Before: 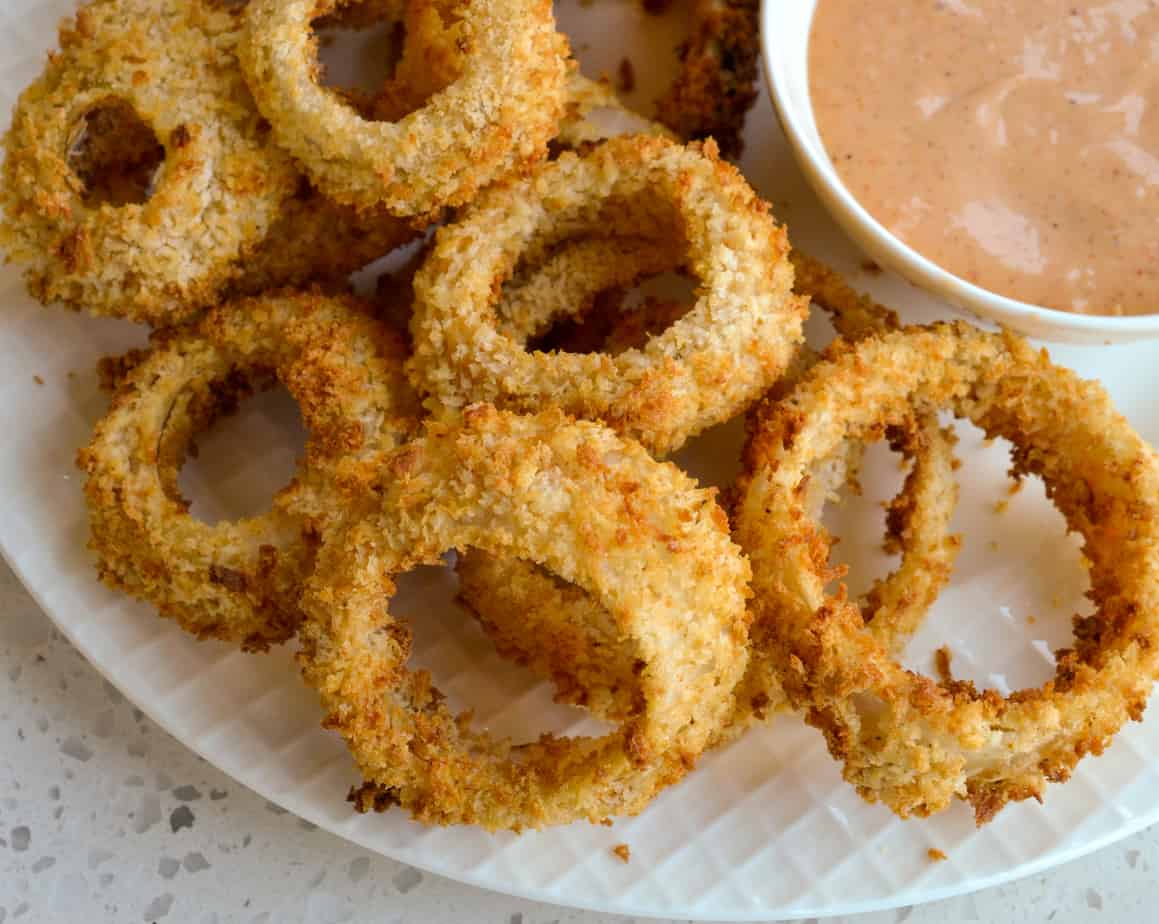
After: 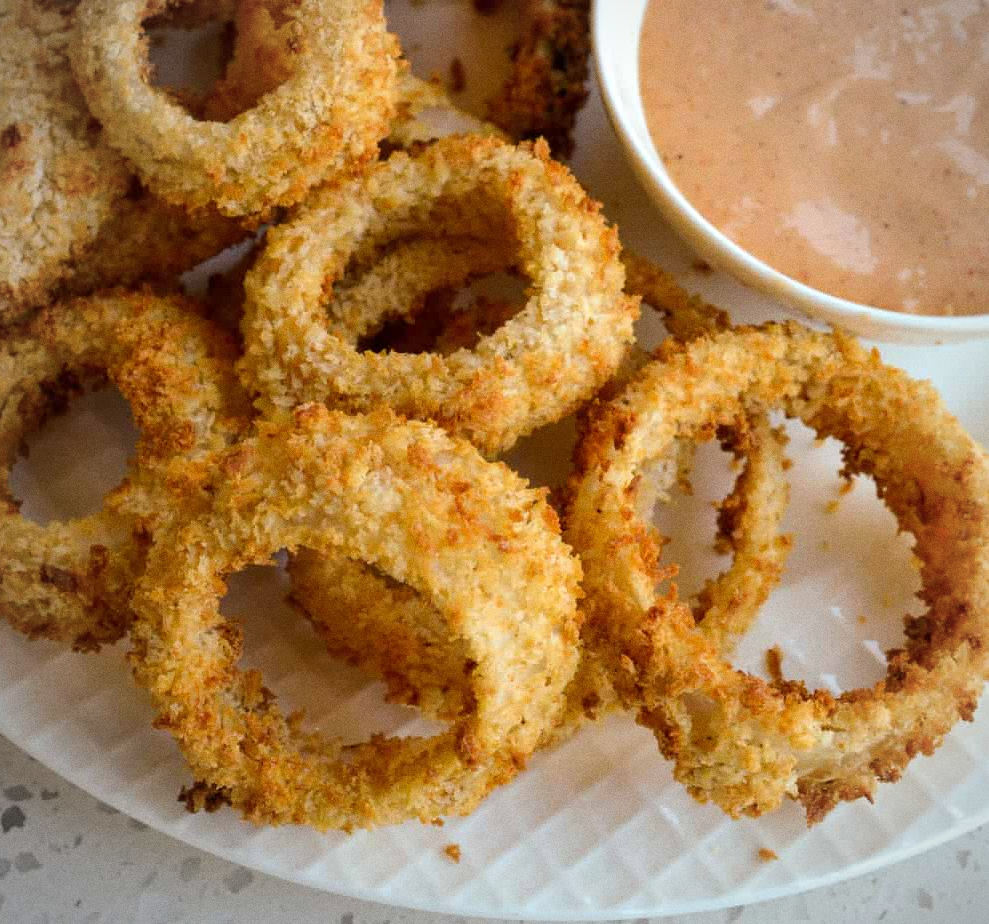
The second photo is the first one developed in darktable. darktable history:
vignetting: fall-off radius 81.94%
grain: coarseness 0.09 ISO
crop and rotate: left 14.584%
